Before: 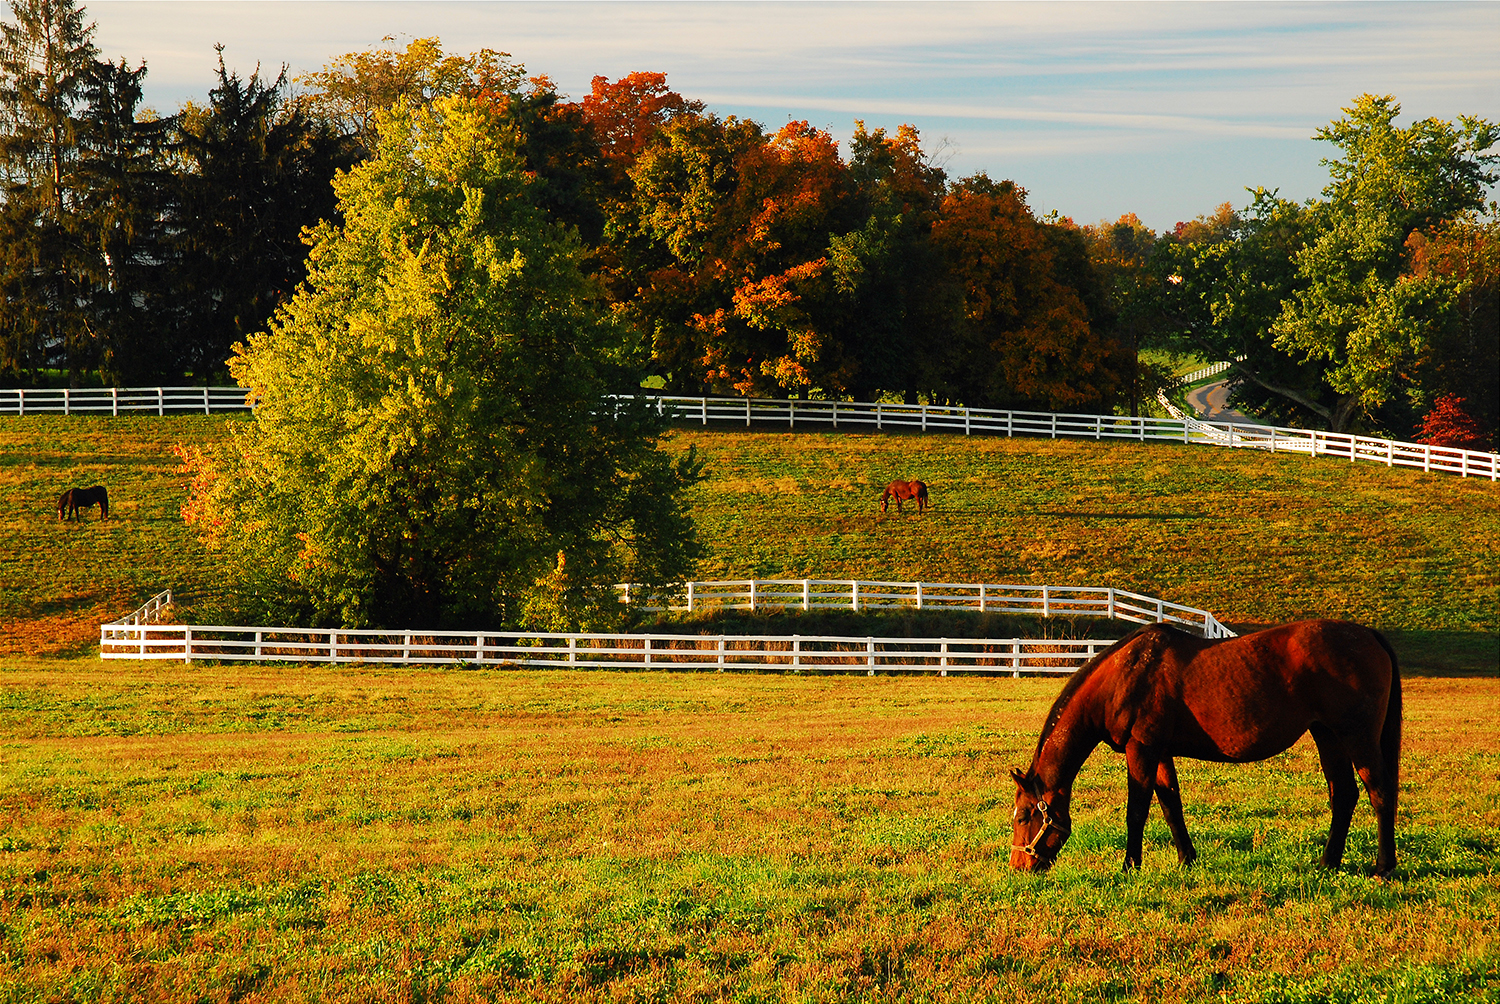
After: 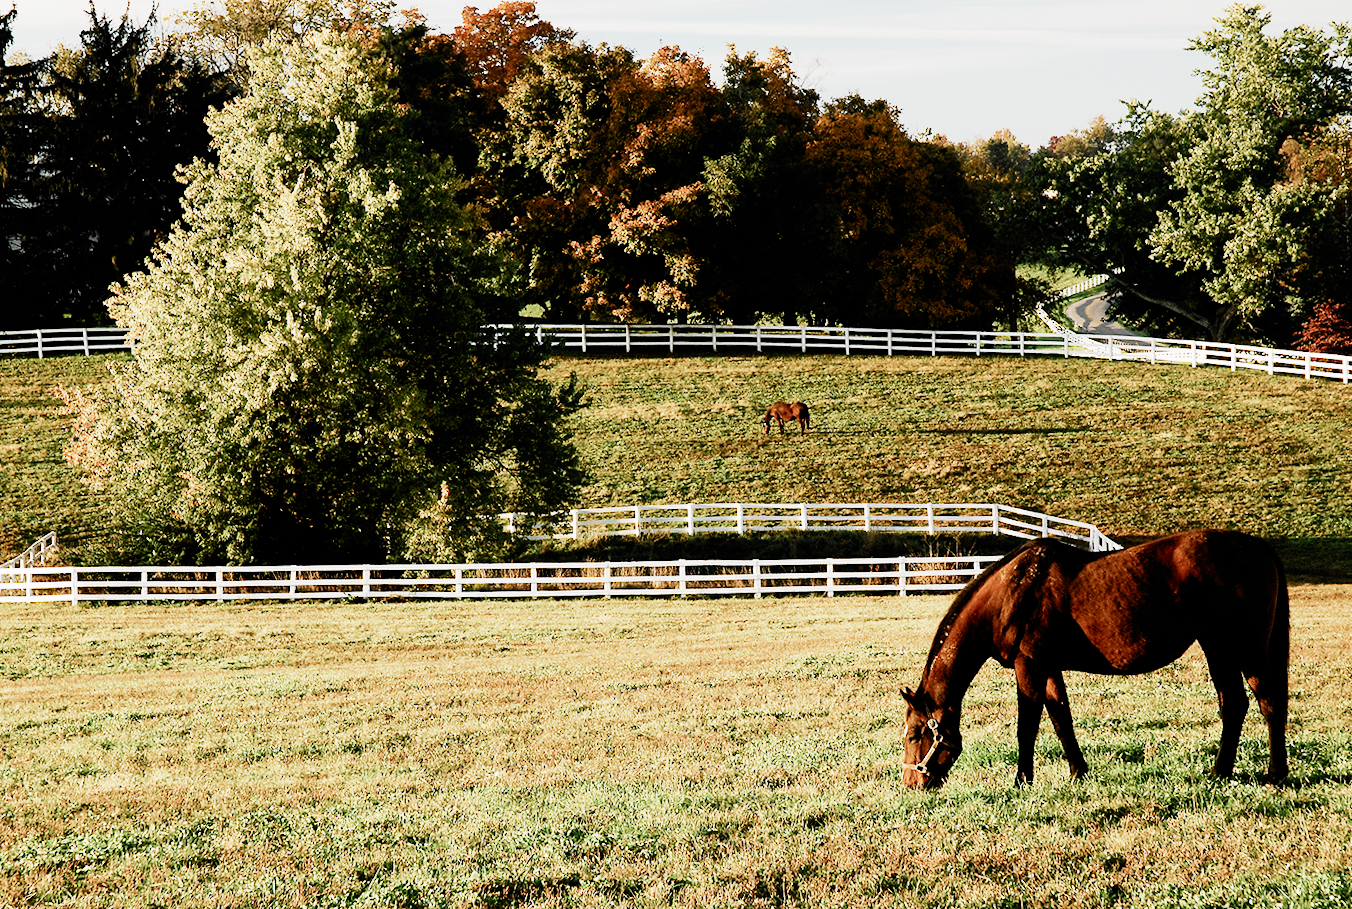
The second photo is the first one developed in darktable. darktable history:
crop and rotate: angle 1.6°, left 6.136%, top 5.703%
filmic rgb: black relative exposure -5.08 EV, white relative exposure 4 EV, threshold 2.96 EV, hardness 2.89, contrast 1.301, highlights saturation mix -31.01%, add noise in highlights 0.002, preserve chrominance no, color science v4 (2020), enable highlight reconstruction true
exposure: black level correction 0, exposure 0.699 EV, compensate exposure bias true, compensate highlight preservation false
contrast brightness saturation: contrast 0.09, saturation 0.283
